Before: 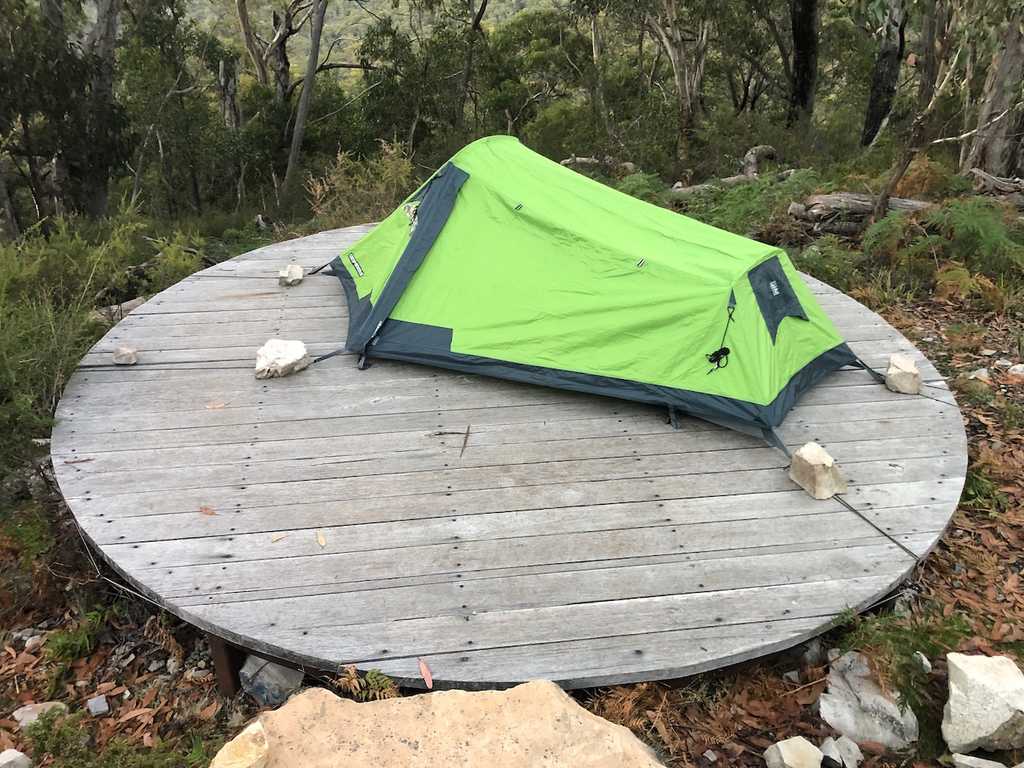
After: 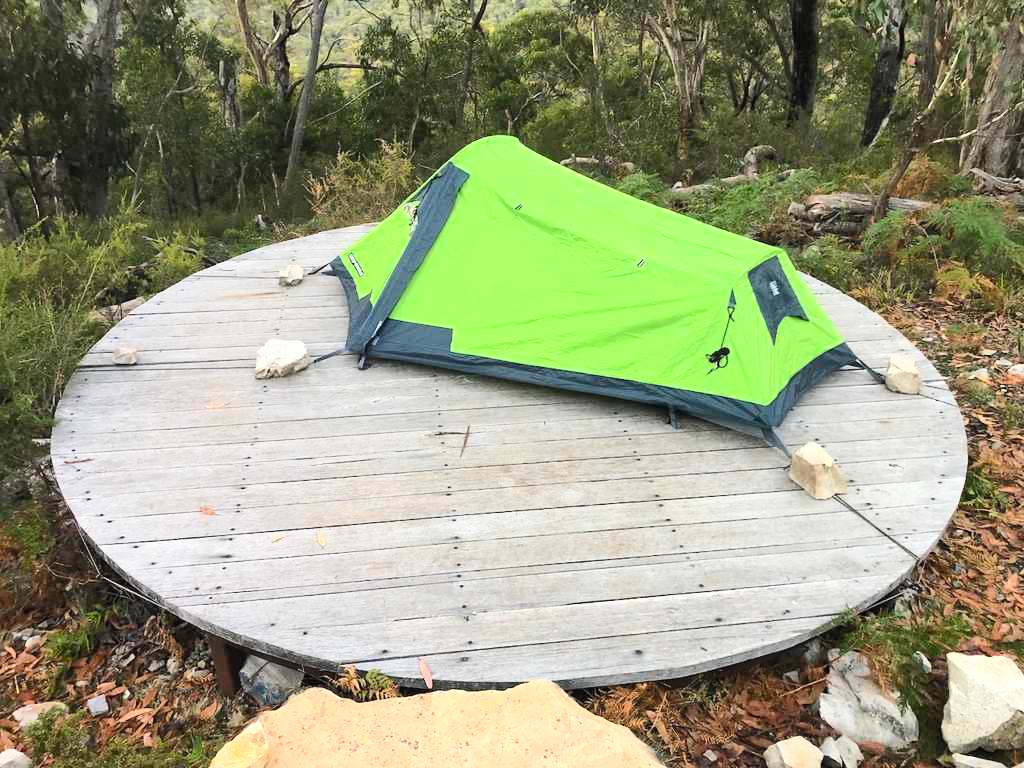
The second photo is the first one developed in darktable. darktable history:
contrast brightness saturation: contrast 0.238, brightness 0.248, saturation 0.39
